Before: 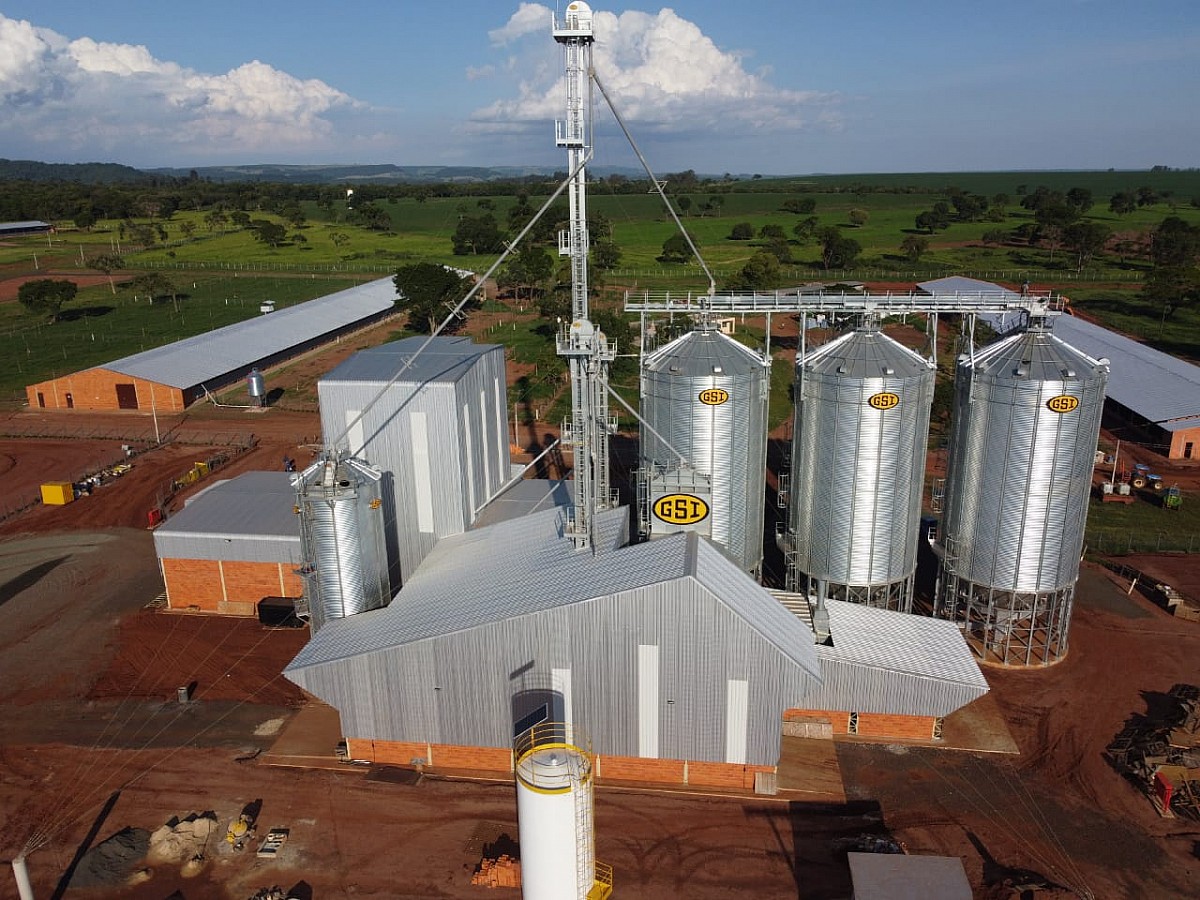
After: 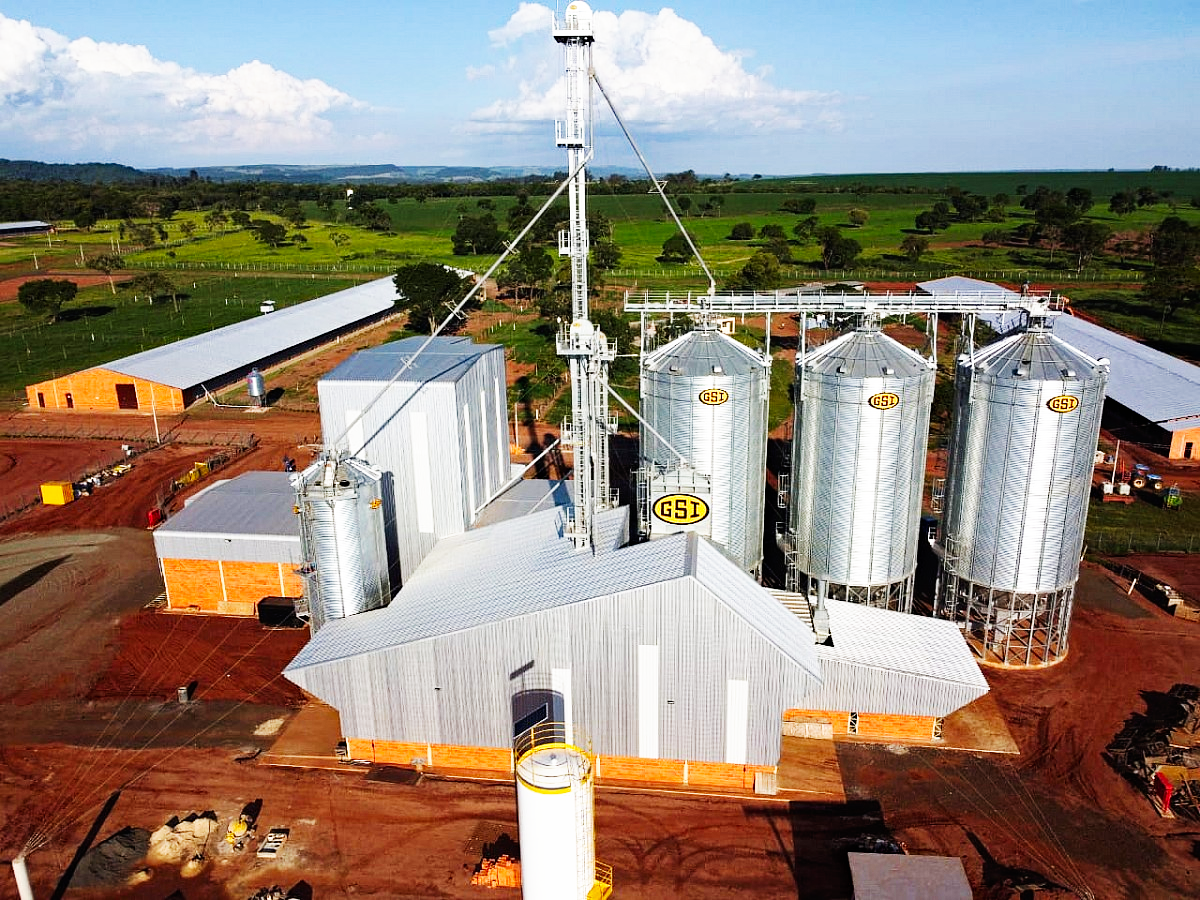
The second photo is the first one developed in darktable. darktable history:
base curve: curves: ch0 [(0, 0) (0.007, 0.004) (0.027, 0.03) (0.046, 0.07) (0.207, 0.54) (0.442, 0.872) (0.673, 0.972) (1, 1)], preserve colors none
haze removal: adaptive false
